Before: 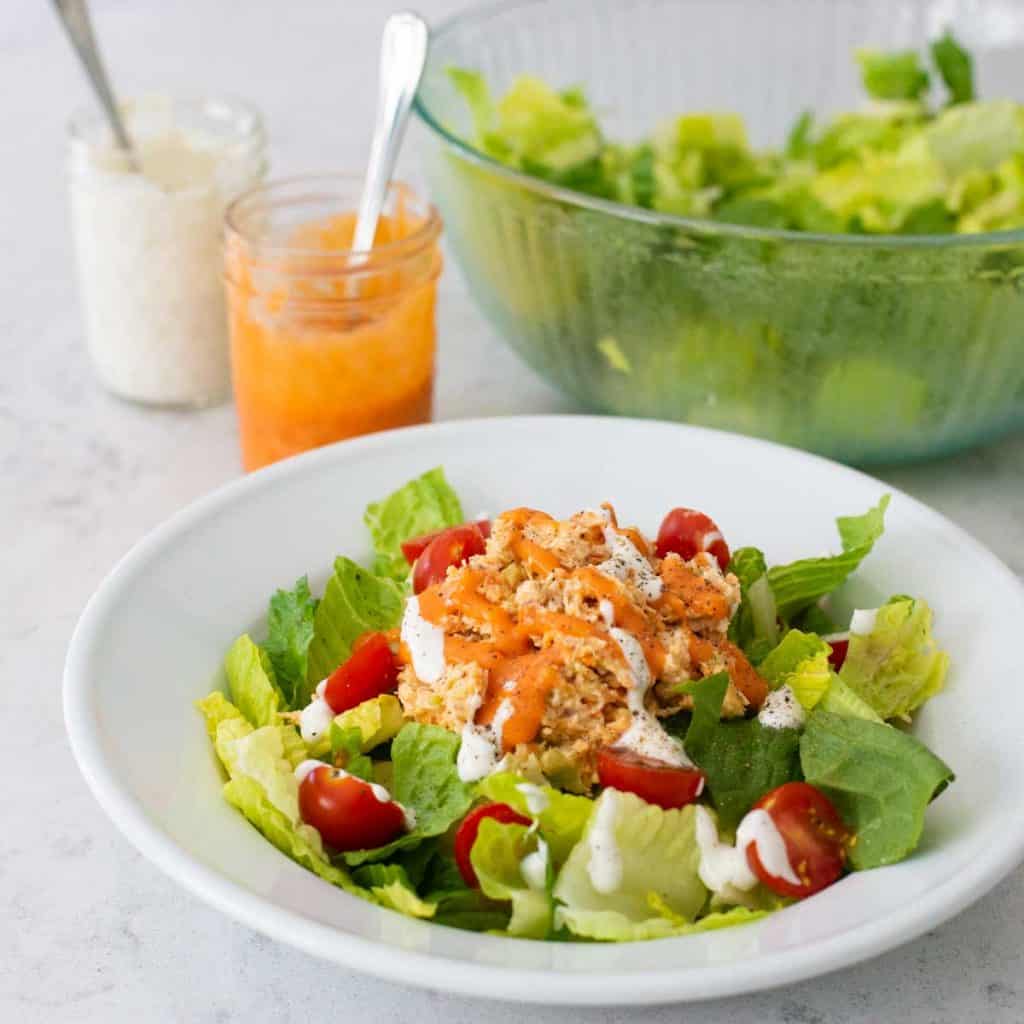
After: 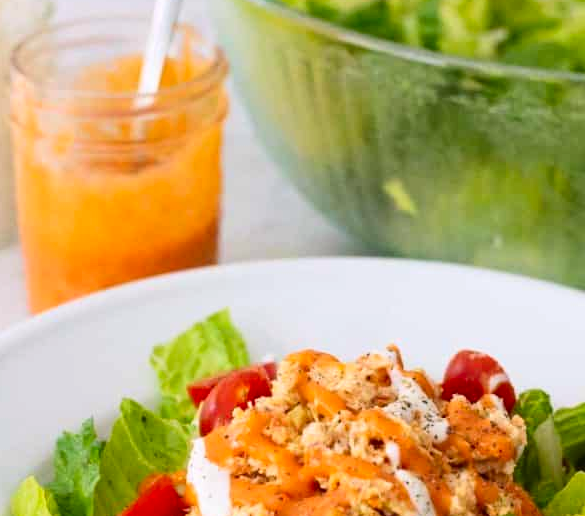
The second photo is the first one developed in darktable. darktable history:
crop: left 20.932%, top 15.471%, right 21.848%, bottom 34.081%
contrast brightness saturation: contrast 0.15, brightness -0.01, saturation 0.1
white balance: red 1.009, blue 1.027
